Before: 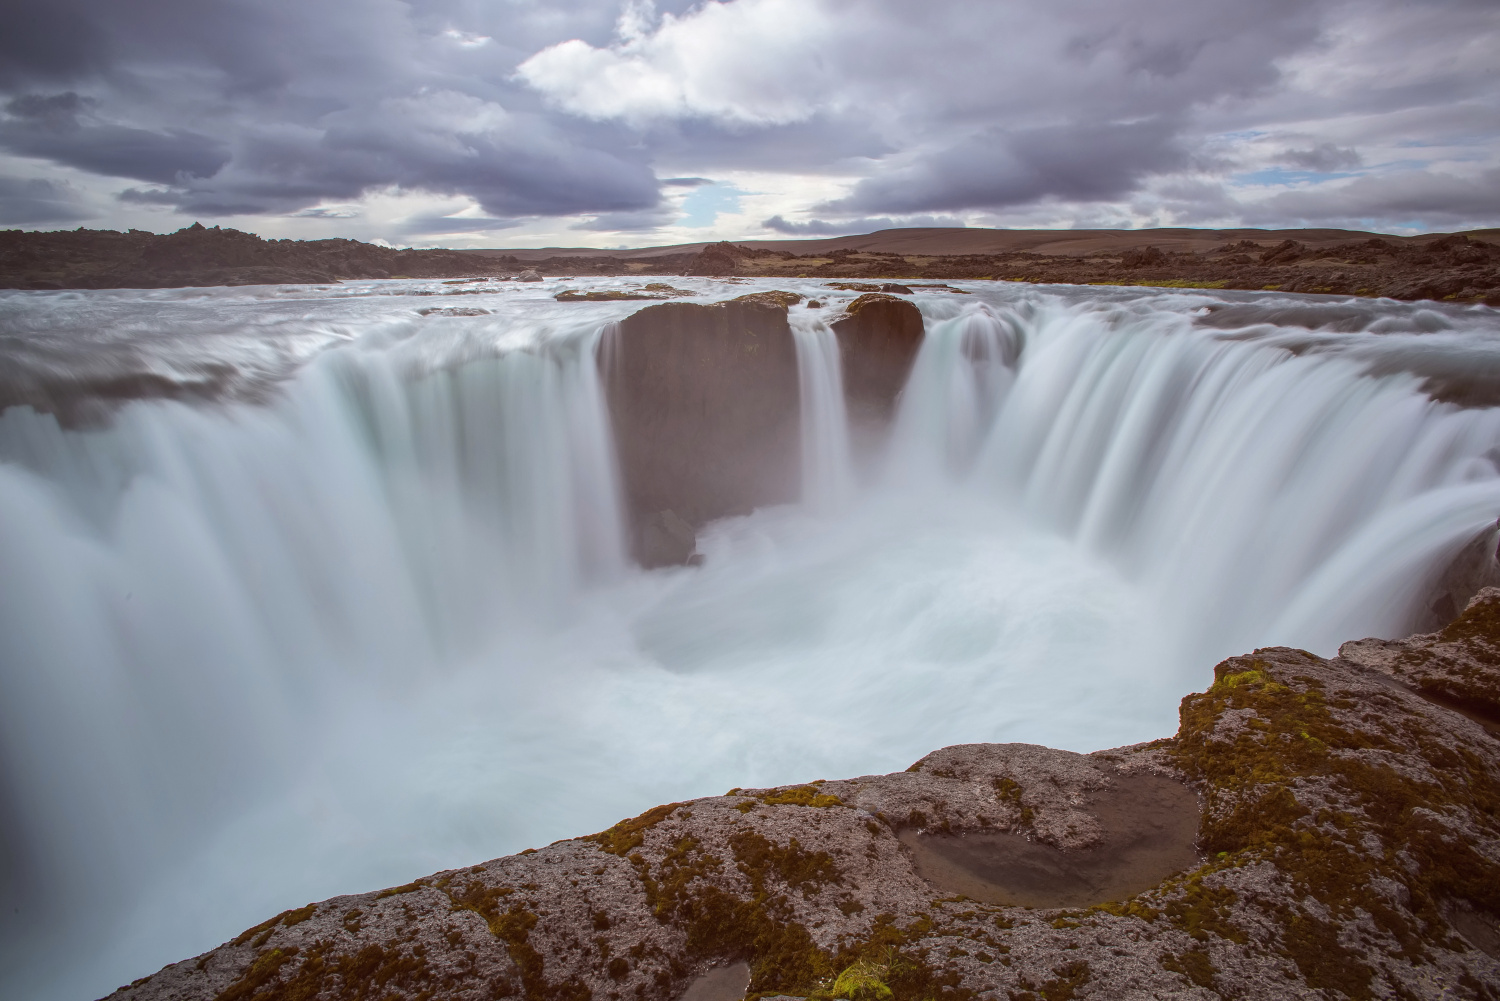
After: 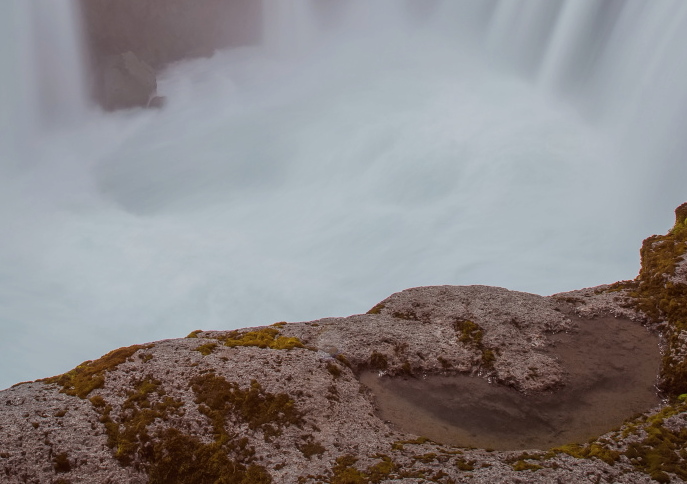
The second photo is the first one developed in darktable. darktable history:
filmic rgb: hardness 4.17, contrast 0.921
crop: left 35.976%, top 45.819%, right 18.162%, bottom 5.807%
